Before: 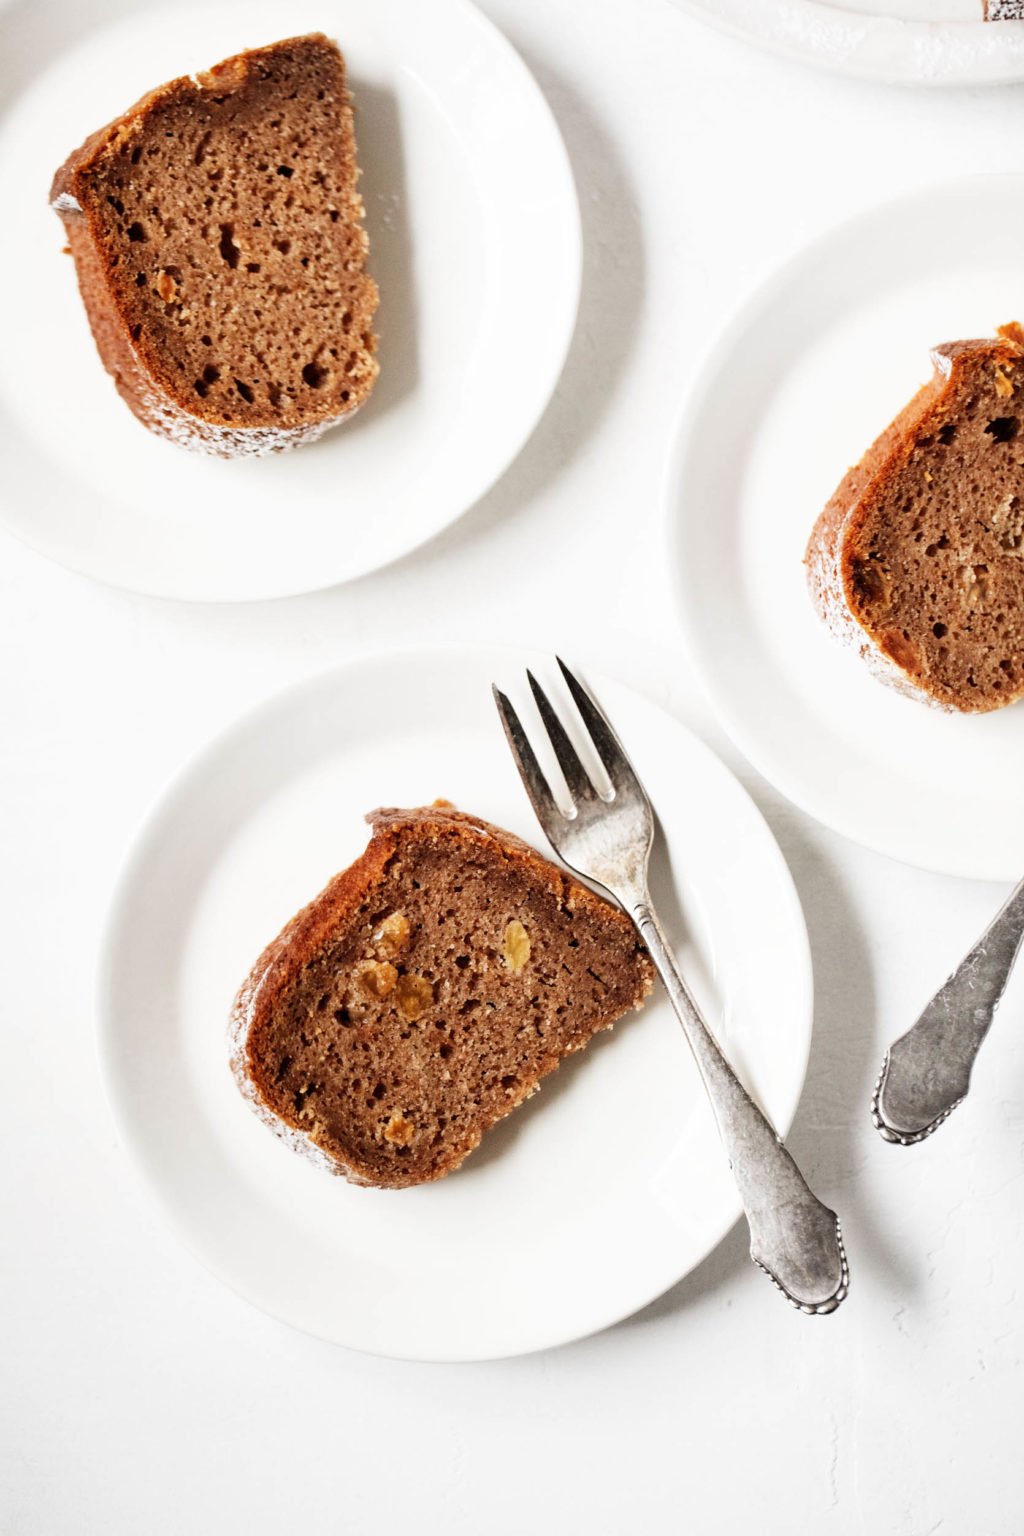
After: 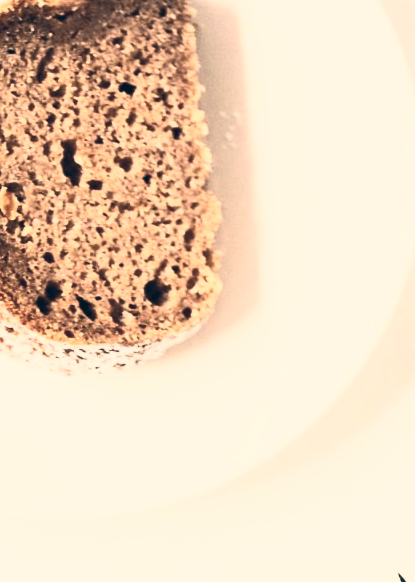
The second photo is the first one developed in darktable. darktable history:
contrast equalizer: y [[0.5 ×6], [0.5 ×6], [0.5, 0.5, 0.501, 0.545, 0.707, 0.863], [0 ×6], [0 ×6]]
crop: left 15.452%, top 5.459%, right 43.956%, bottom 56.62%
color correction: highlights a* 10.32, highlights b* 14.66, shadows a* -9.59, shadows b* -15.02
contrast brightness saturation: contrast 0.57, brightness 0.57, saturation -0.34
